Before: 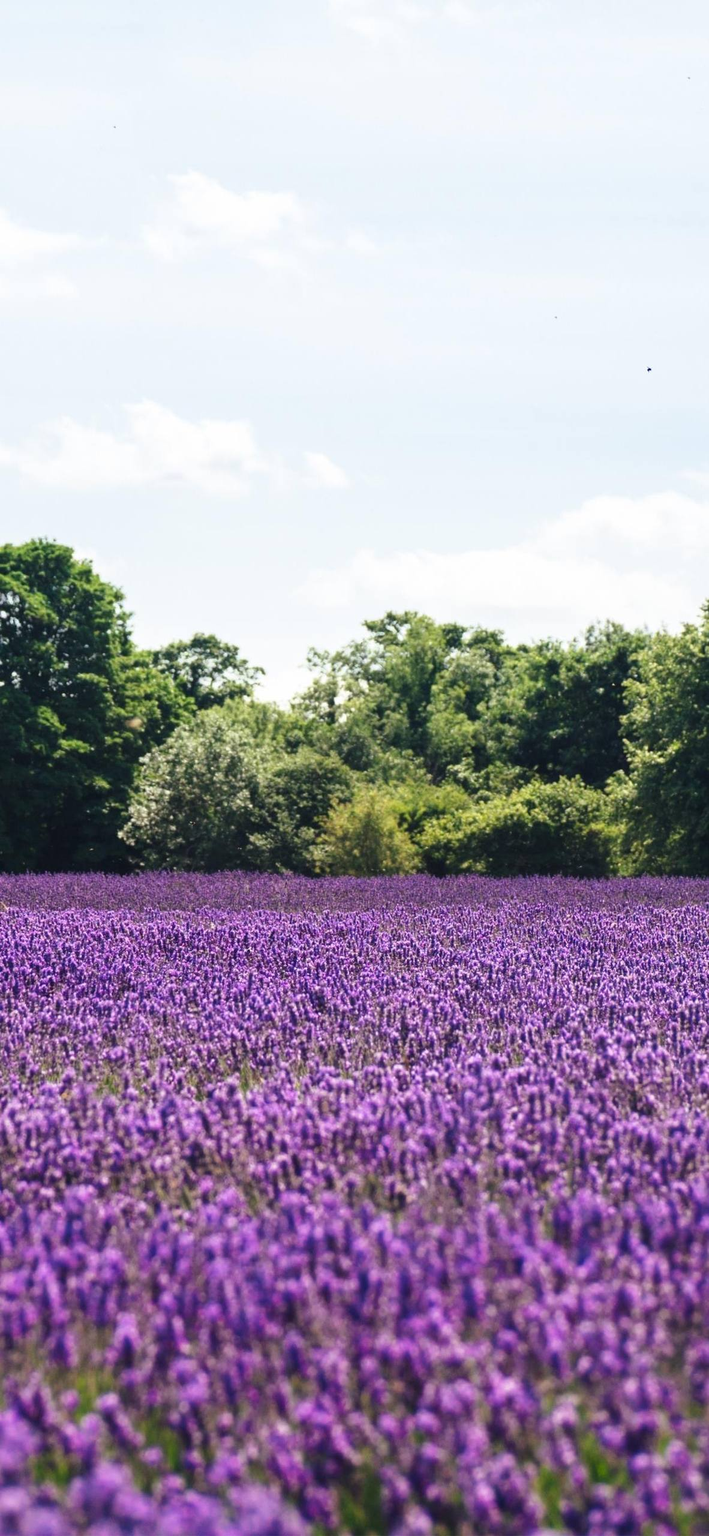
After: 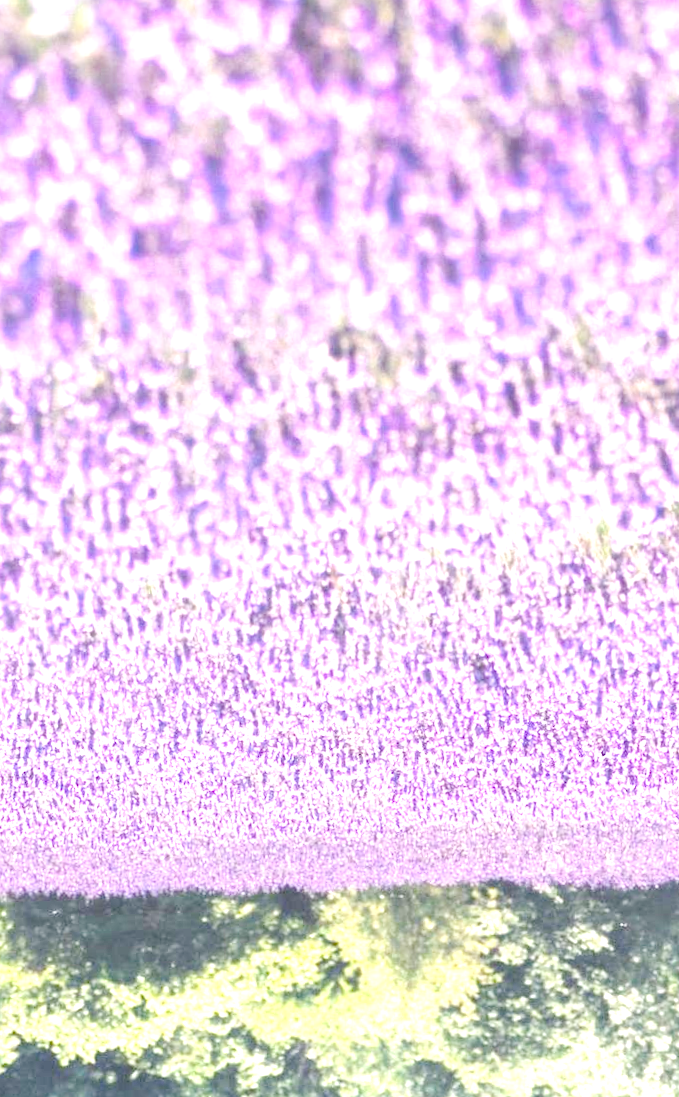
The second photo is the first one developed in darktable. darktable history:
orientation "rotate by 180 degrees": orientation rotate 180°
rotate and perspective: rotation -1.77°, lens shift (horizontal) 0.004, automatic cropping off
white balance: emerald 1
tone equalizer "contrast tone curve: medium": -8 EV -0.75 EV, -7 EV -0.7 EV, -6 EV -0.6 EV, -5 EV -0.4 EV, -3 EV 0.4 EV, -2 EV 0.6 EV, -1 EV 0.7 EV, +0 EV 0.75 EV, edges refinement/feathering 500, mask exposure compensation -1.57 EV, preserve details no
exposure: exposure 0.426 EV
crop: left 15.306%, top 9.065%, right 30.789%, bottom 48.638%
